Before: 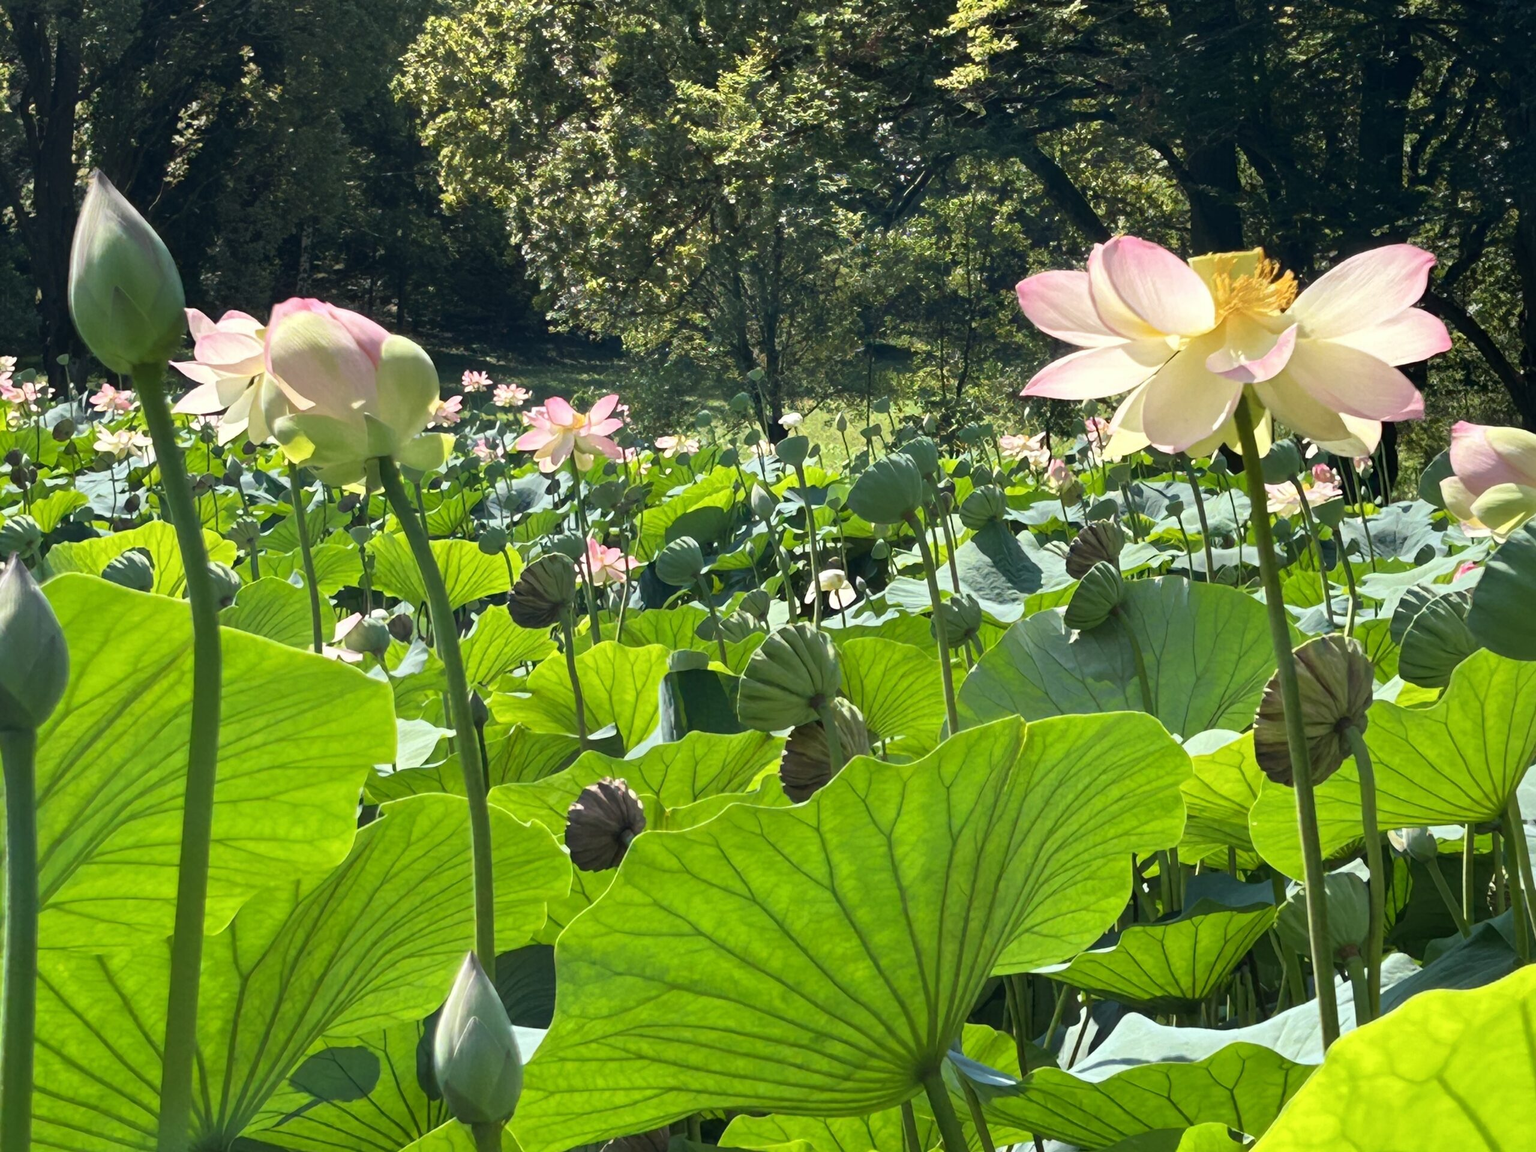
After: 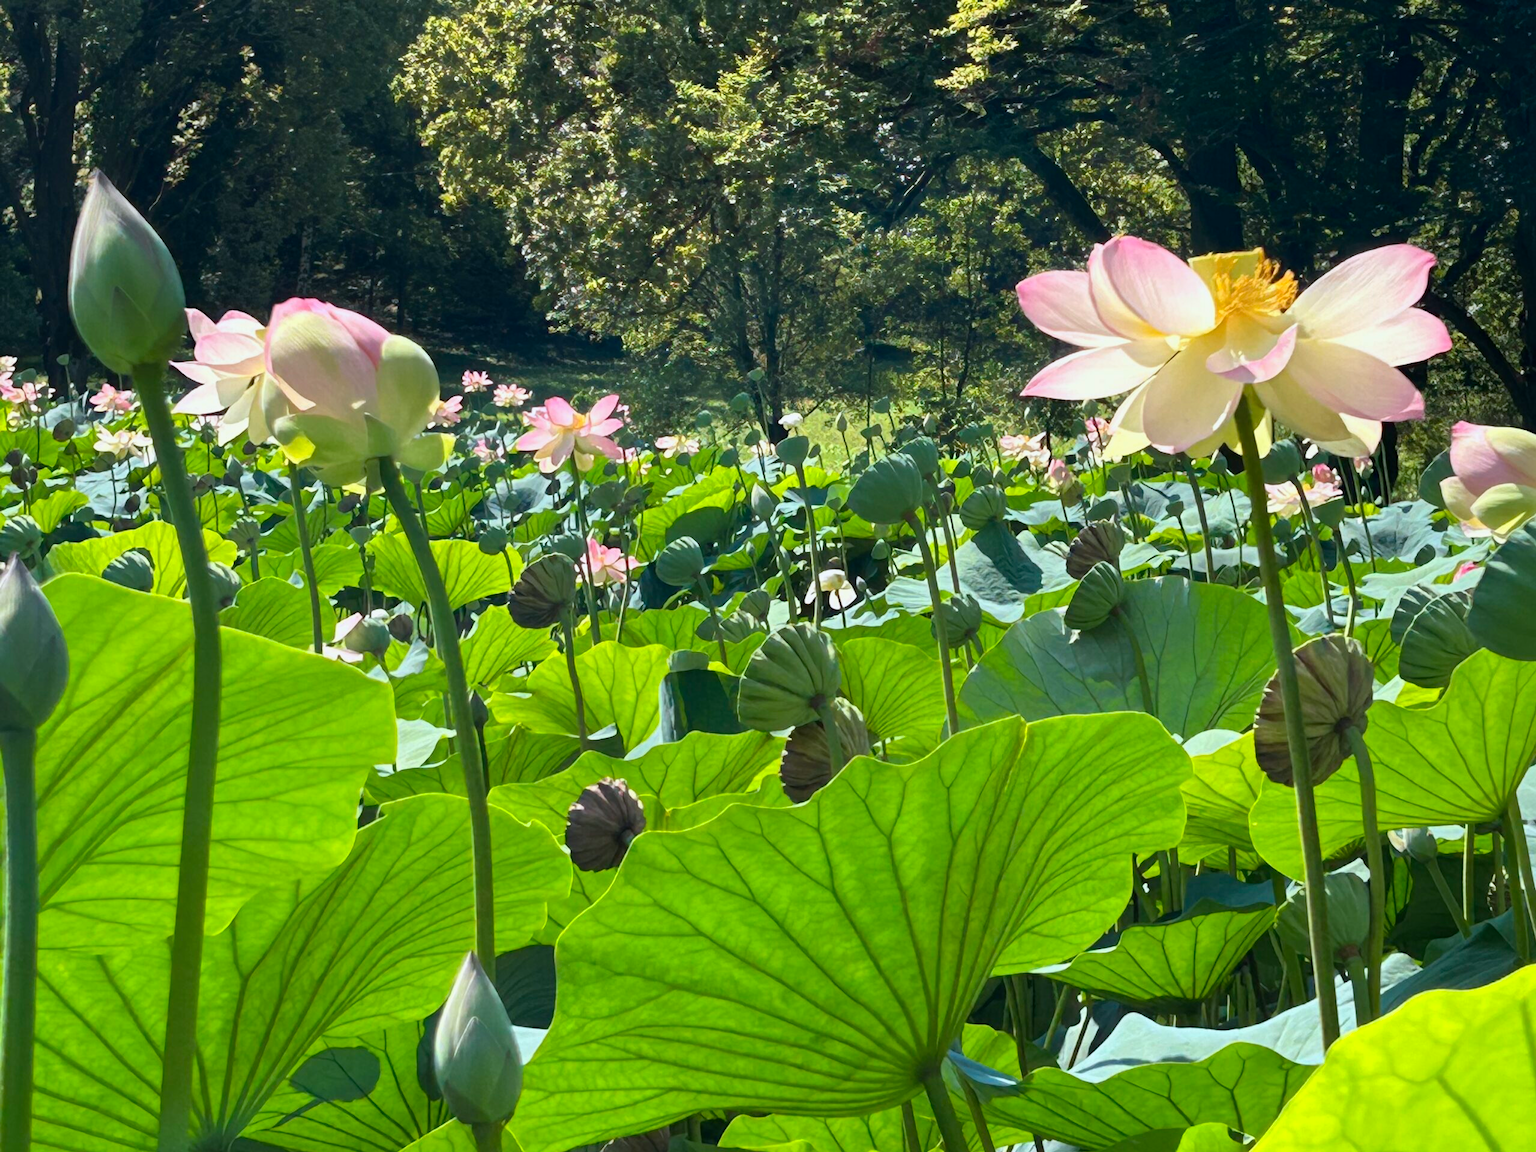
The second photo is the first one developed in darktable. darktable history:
color calibration: output R [0.999, 0.026, -0.11, 0], output G [-0.019, 1.037, -0.099, 0], output B [0.022, -0.023, 0.902, 0], illuminant as shot in camera, x 0.358, y 0.373, temperature 4628.91 K
